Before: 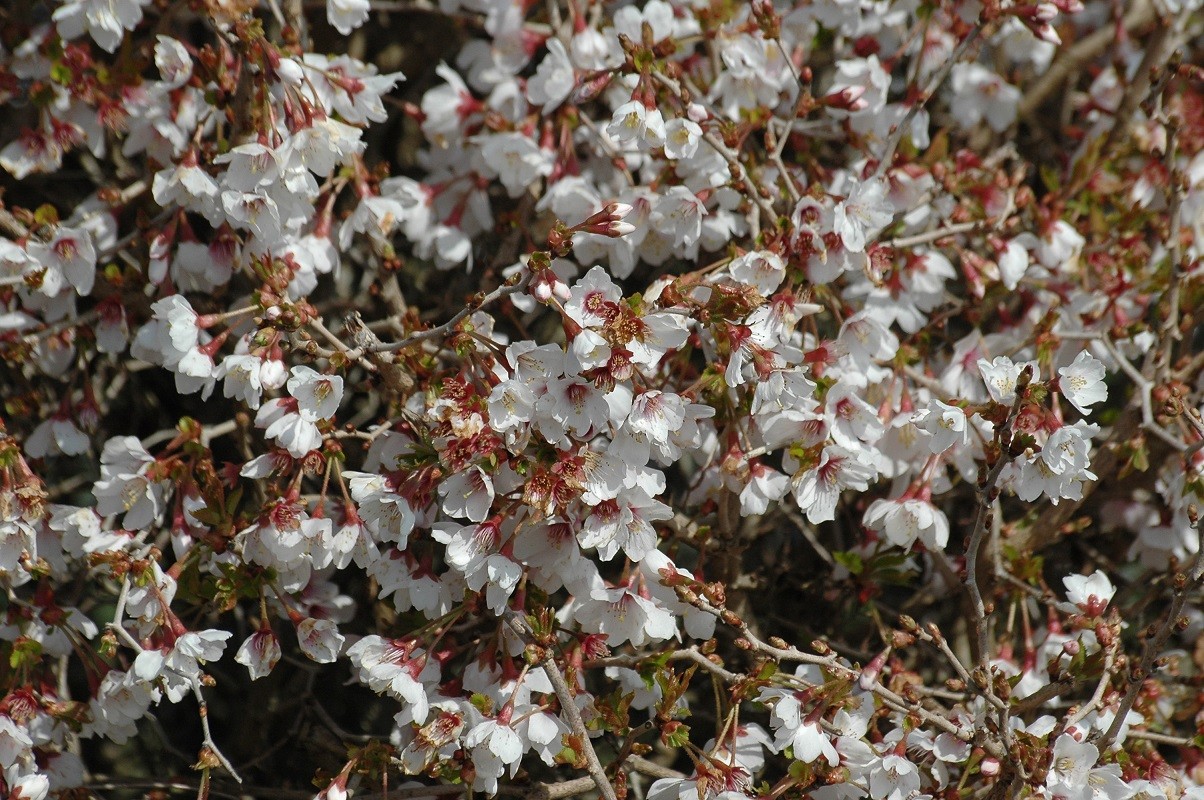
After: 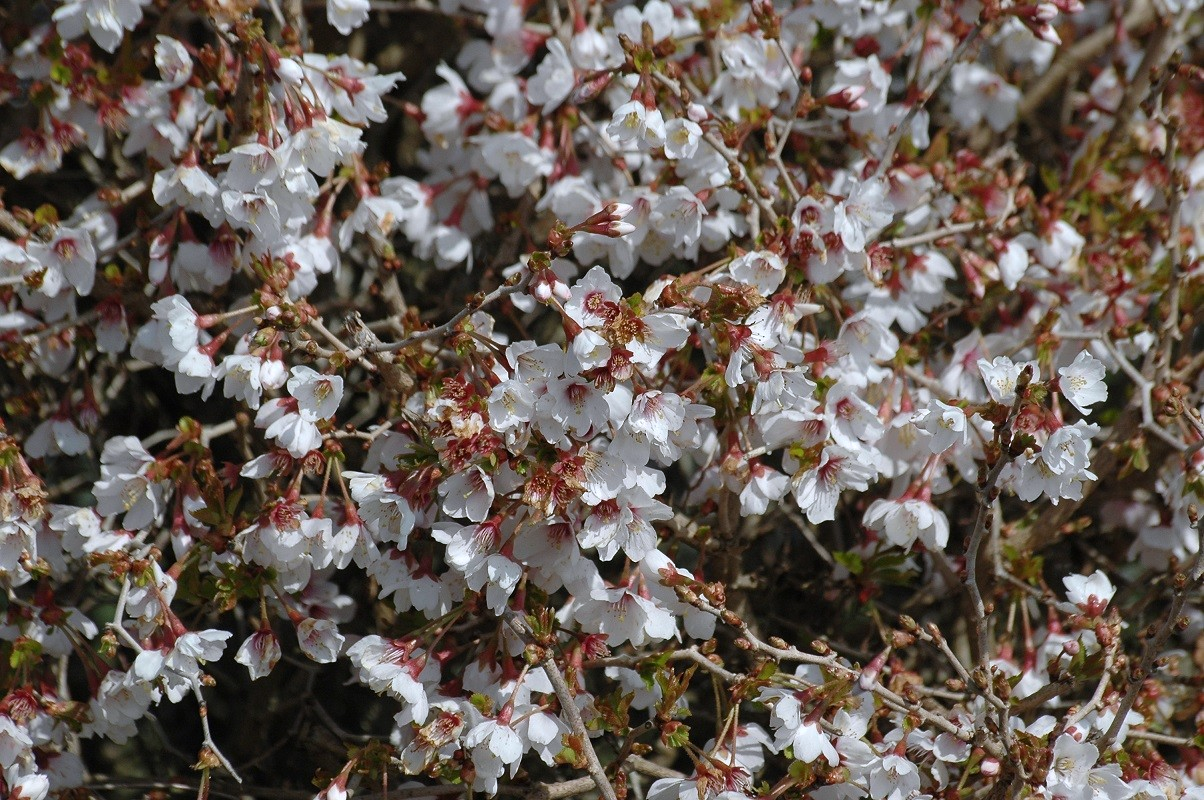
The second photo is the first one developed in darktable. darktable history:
white balance: red 0.984, blue 1.059
